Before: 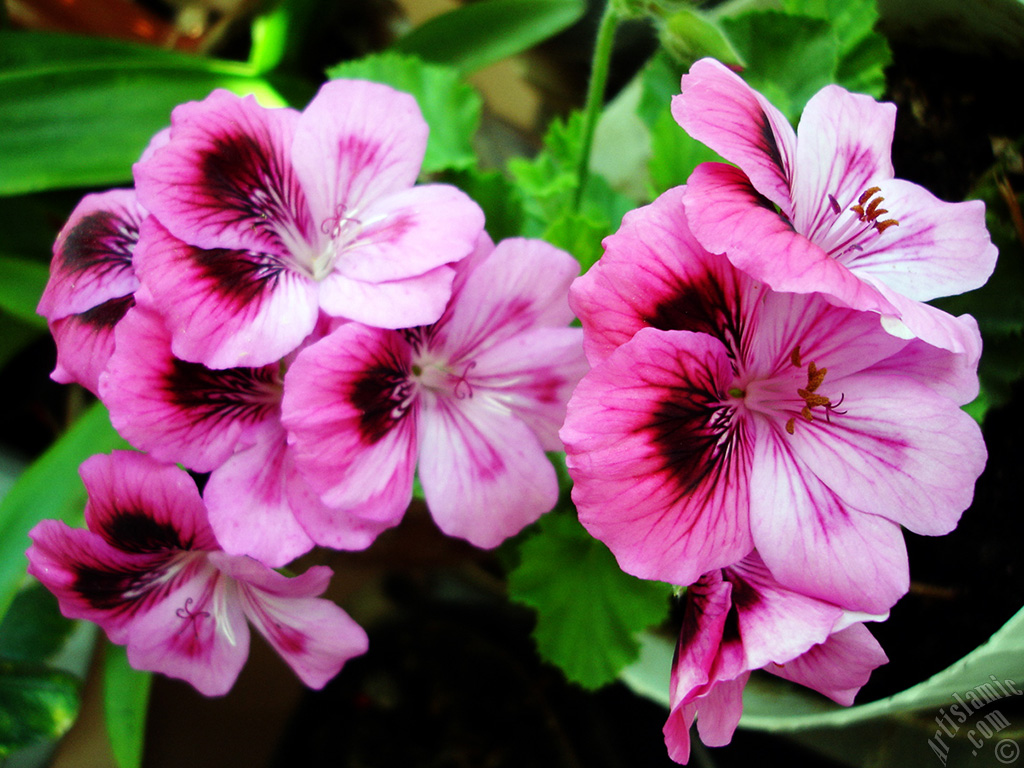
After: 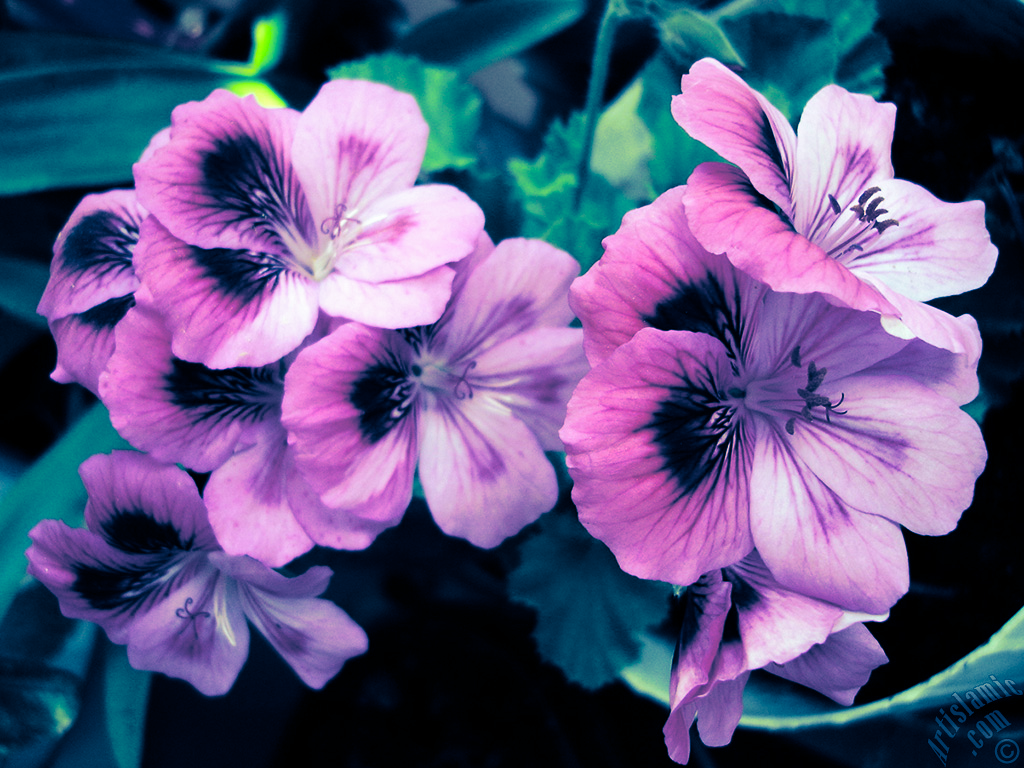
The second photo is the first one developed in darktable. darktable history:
split-toning: shadows › hue 226.8°, shadows › saturation 1, highlights › saturation 0, balance -61.41
